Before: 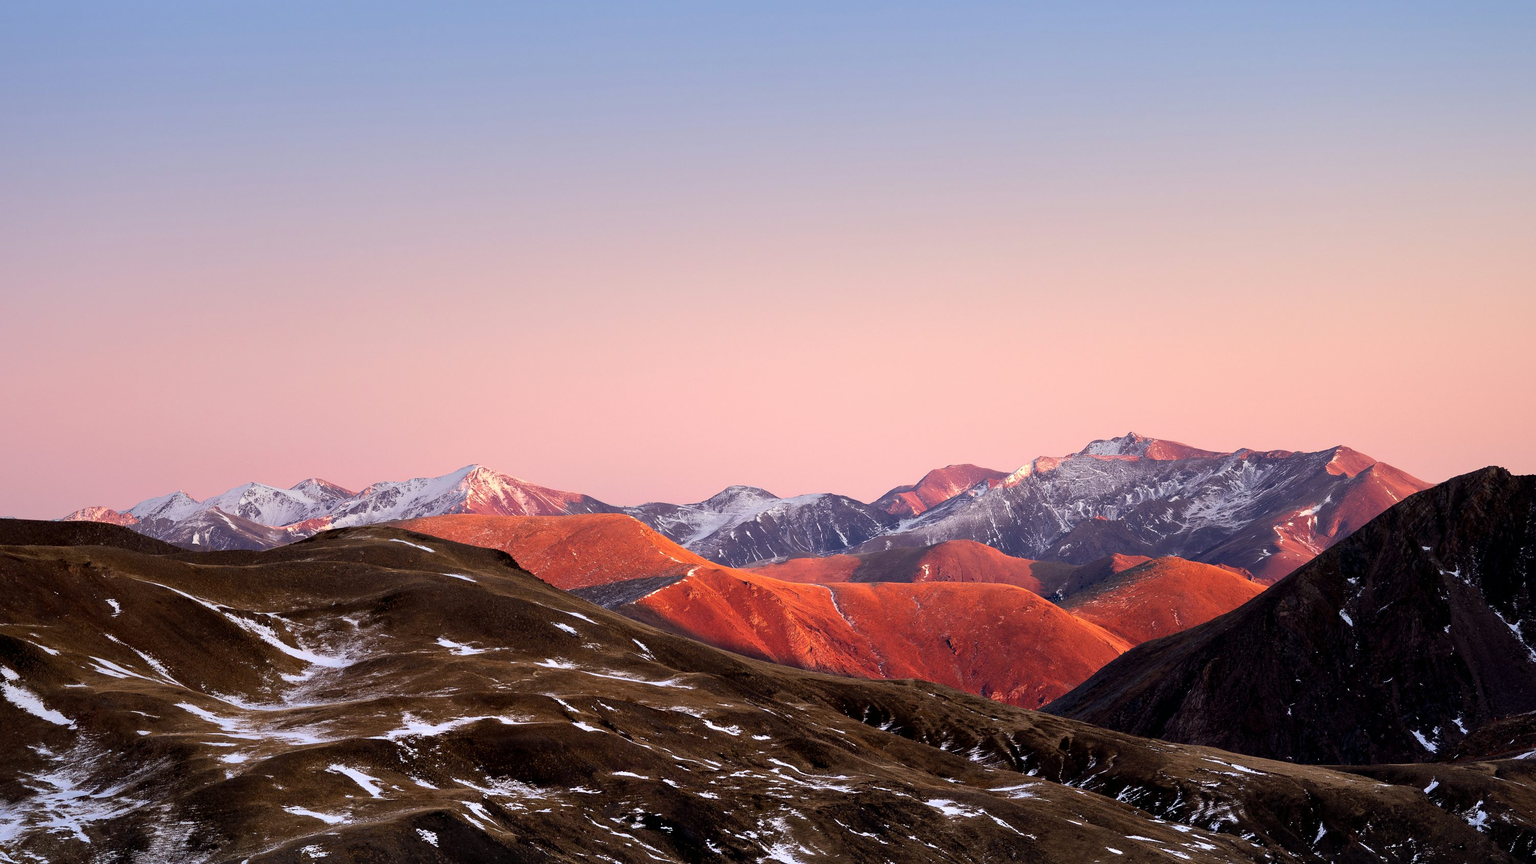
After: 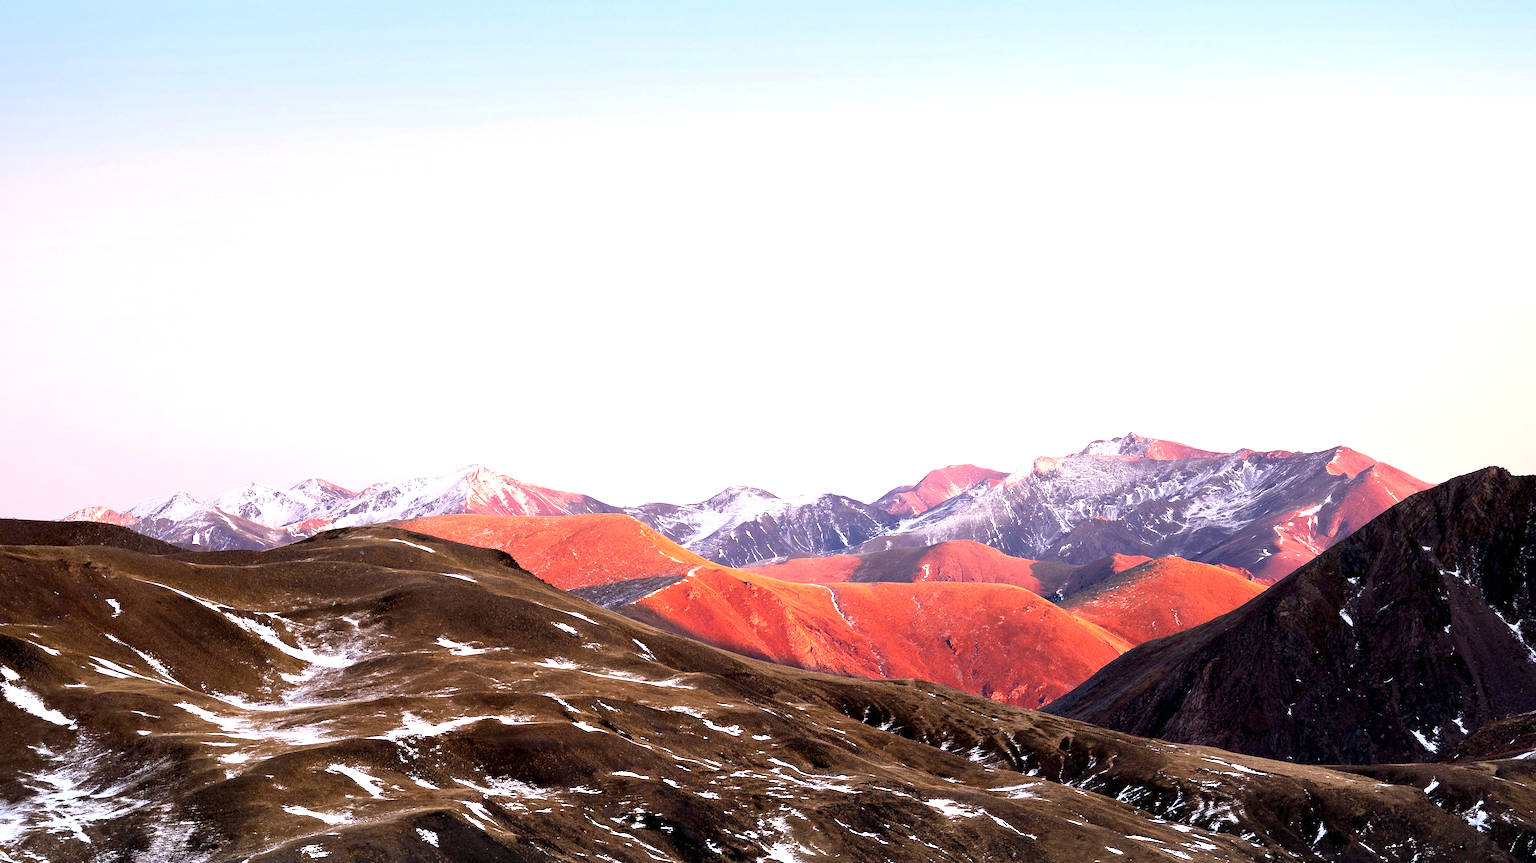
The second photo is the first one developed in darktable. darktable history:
exposure: exposure 1.211 EV, compensate highlight preservation false
